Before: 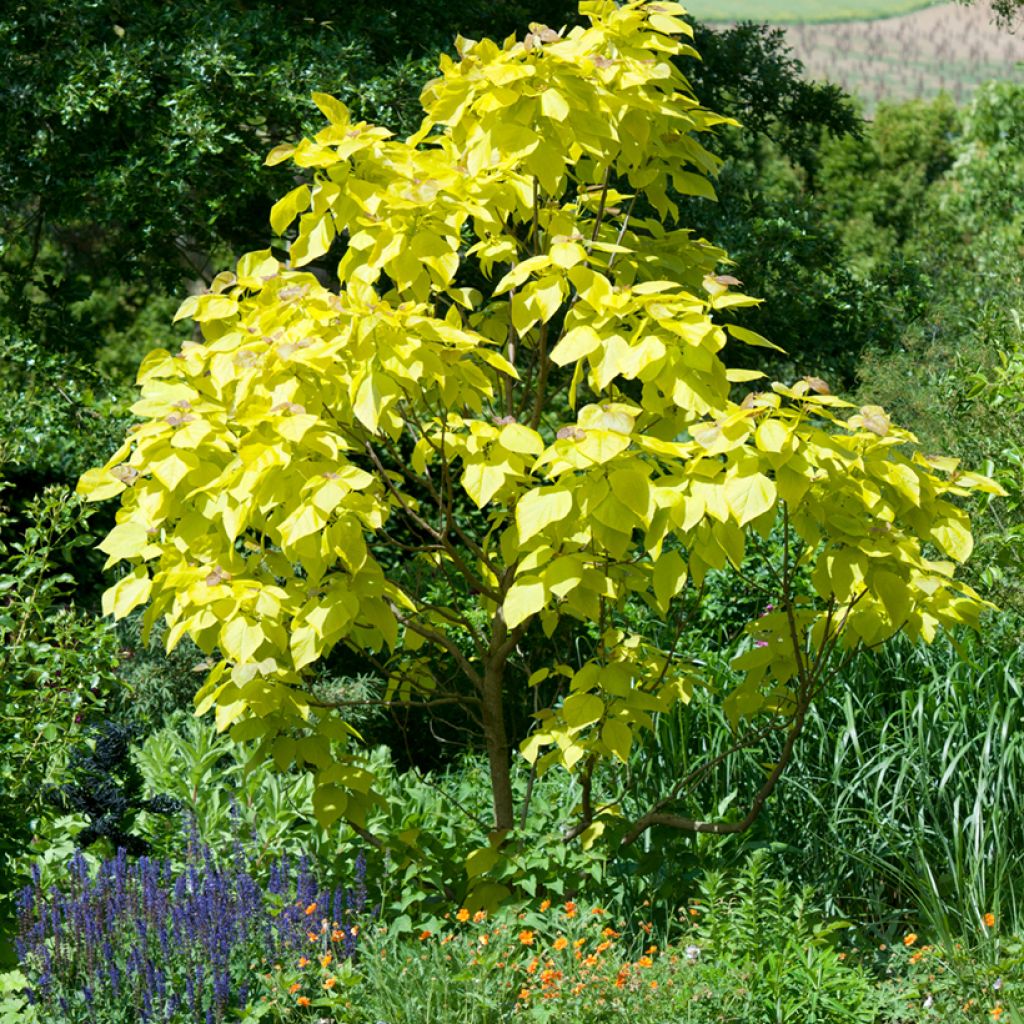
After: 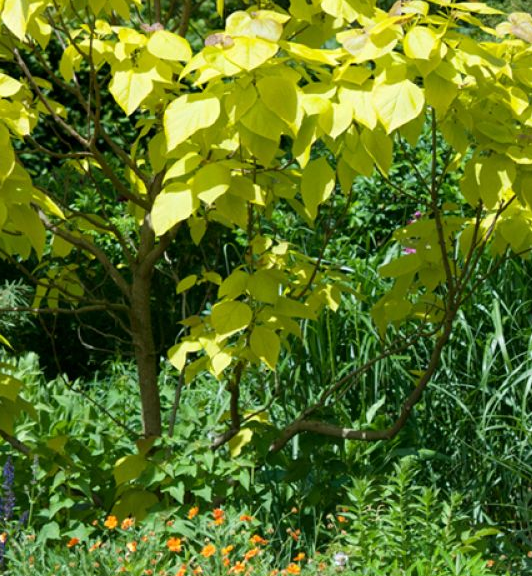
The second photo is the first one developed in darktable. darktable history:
crop: left 34.413%, top 38.473%, right 13.582%, bottom 5.241%
